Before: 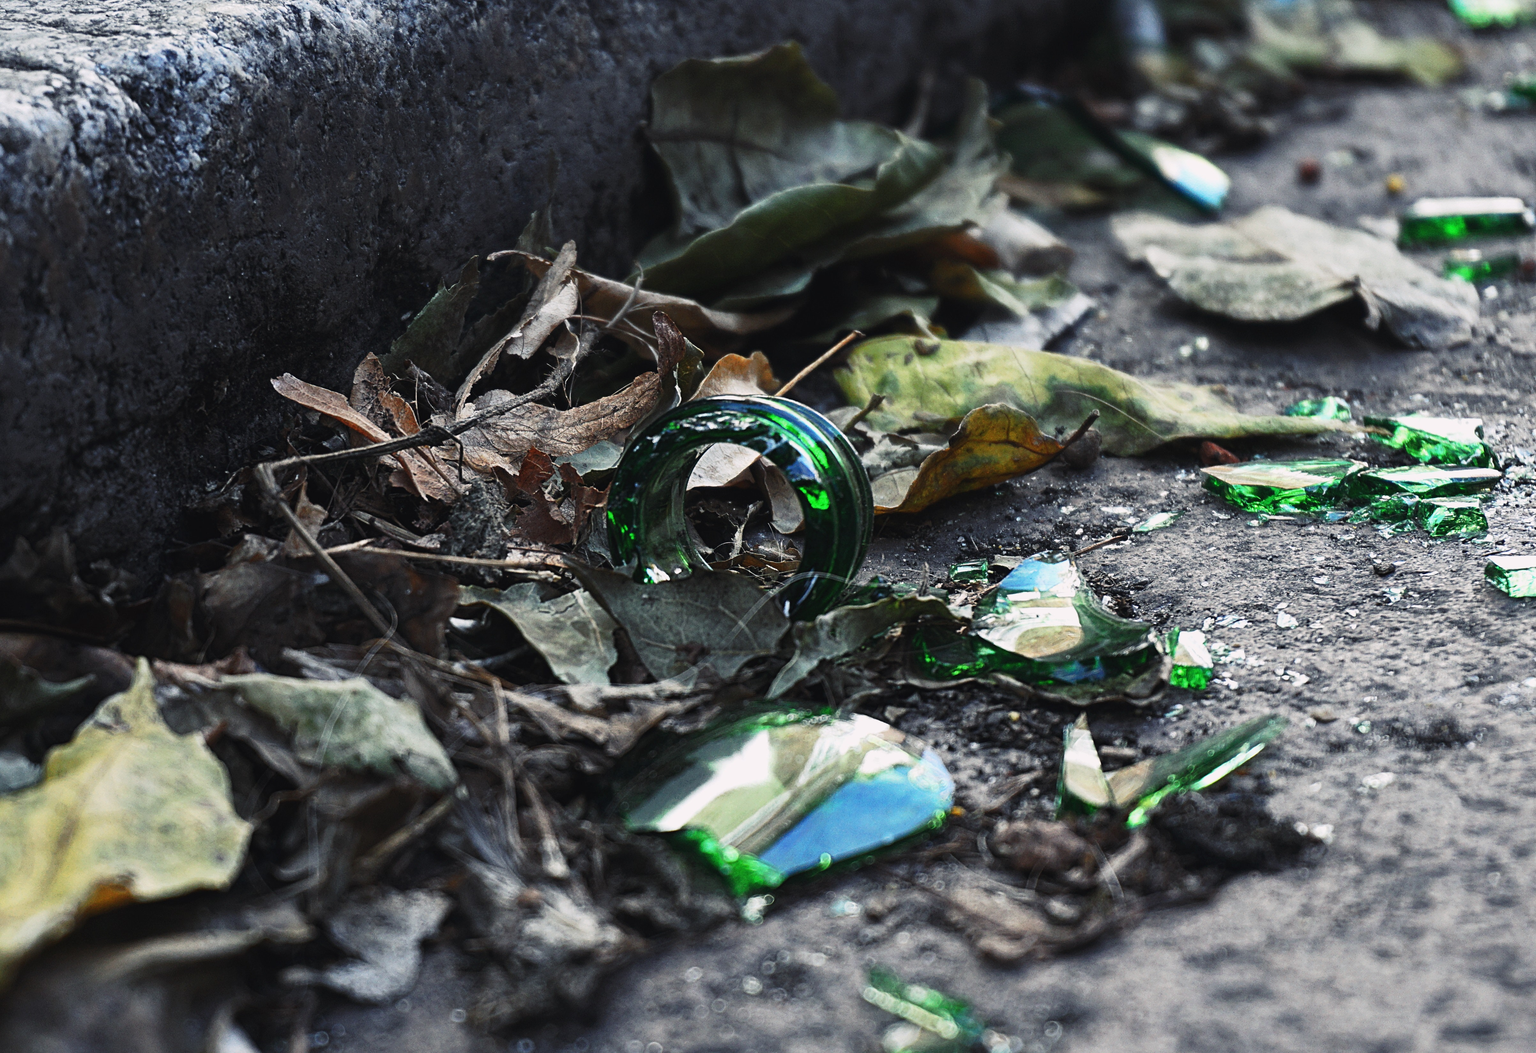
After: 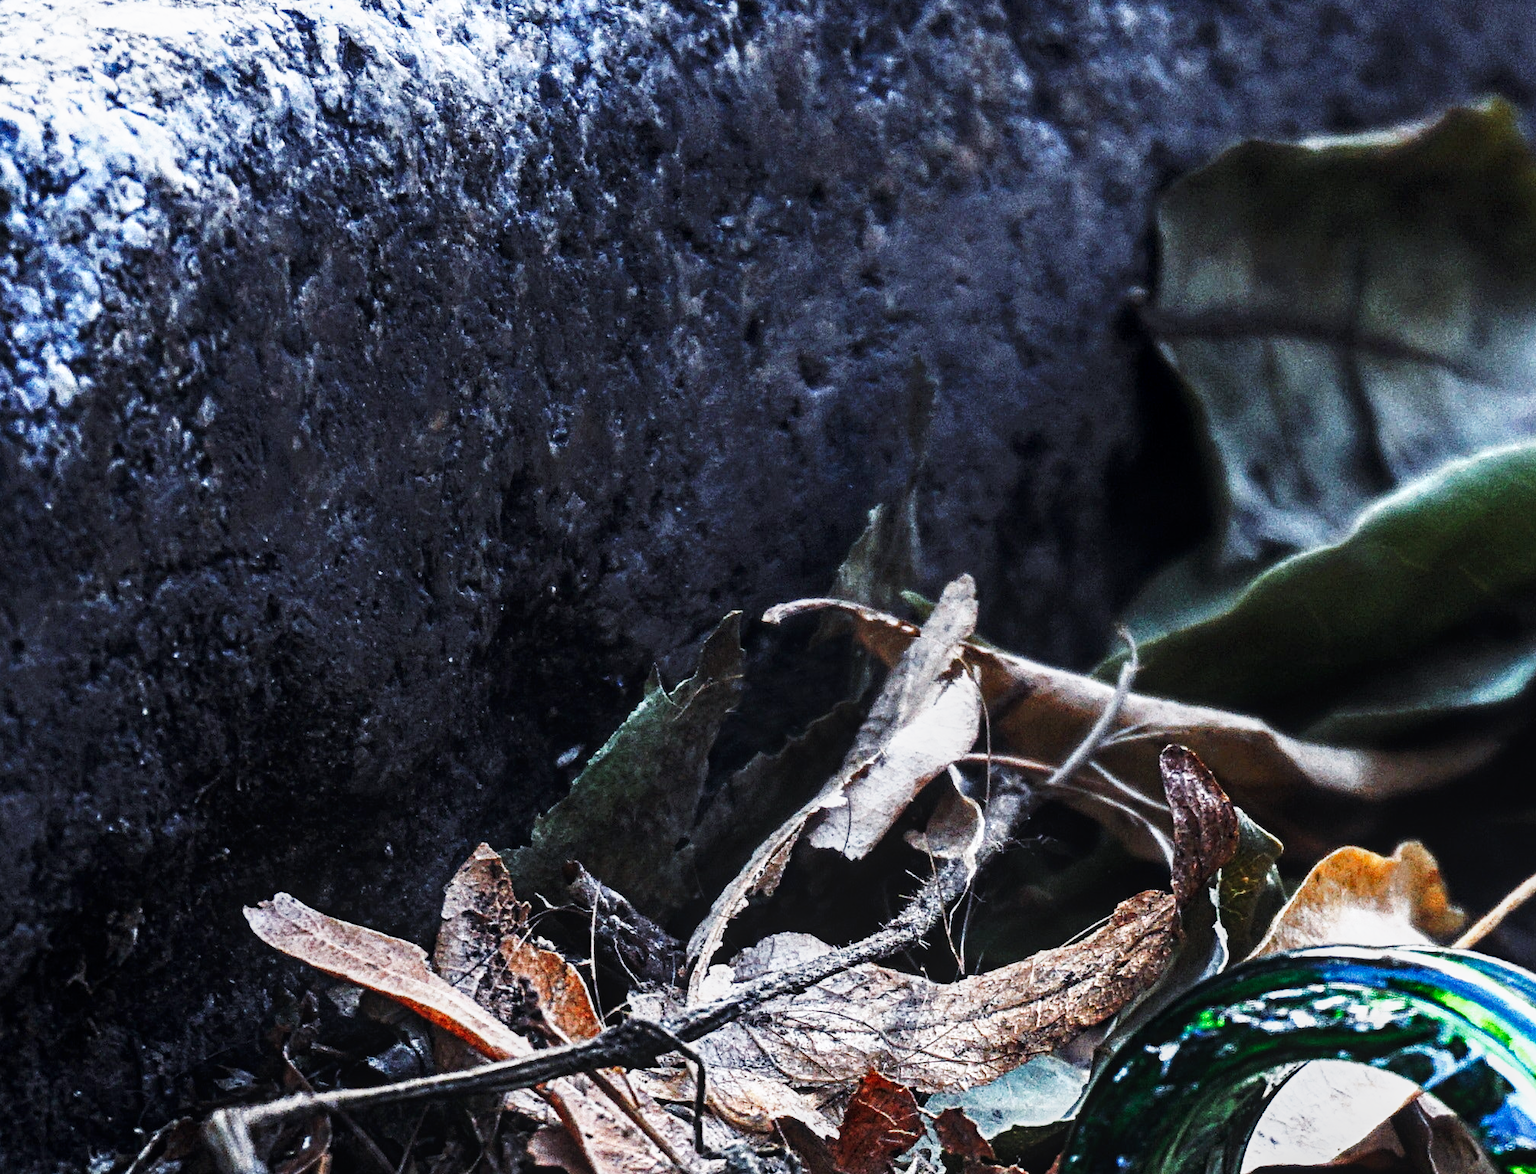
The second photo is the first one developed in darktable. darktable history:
color calibration: illuminant as shot in camera, x 0.358, y 0.373, temperature 4628.91 K
base curve: curves: ch0 [(0, 0) (0.007, 0.004) (0.027, 0.03) (0.046, 0.07) (0.207, 0.54) (0.442, 0.872) (0.673, 0.972) (1, 1)], preserve colors none
crop and rotate: left 11.027%, top 0.065%, right 47.284%, bottom 53.409%
local contrast: on, module defaults
tone equalizer: on, module defaults
